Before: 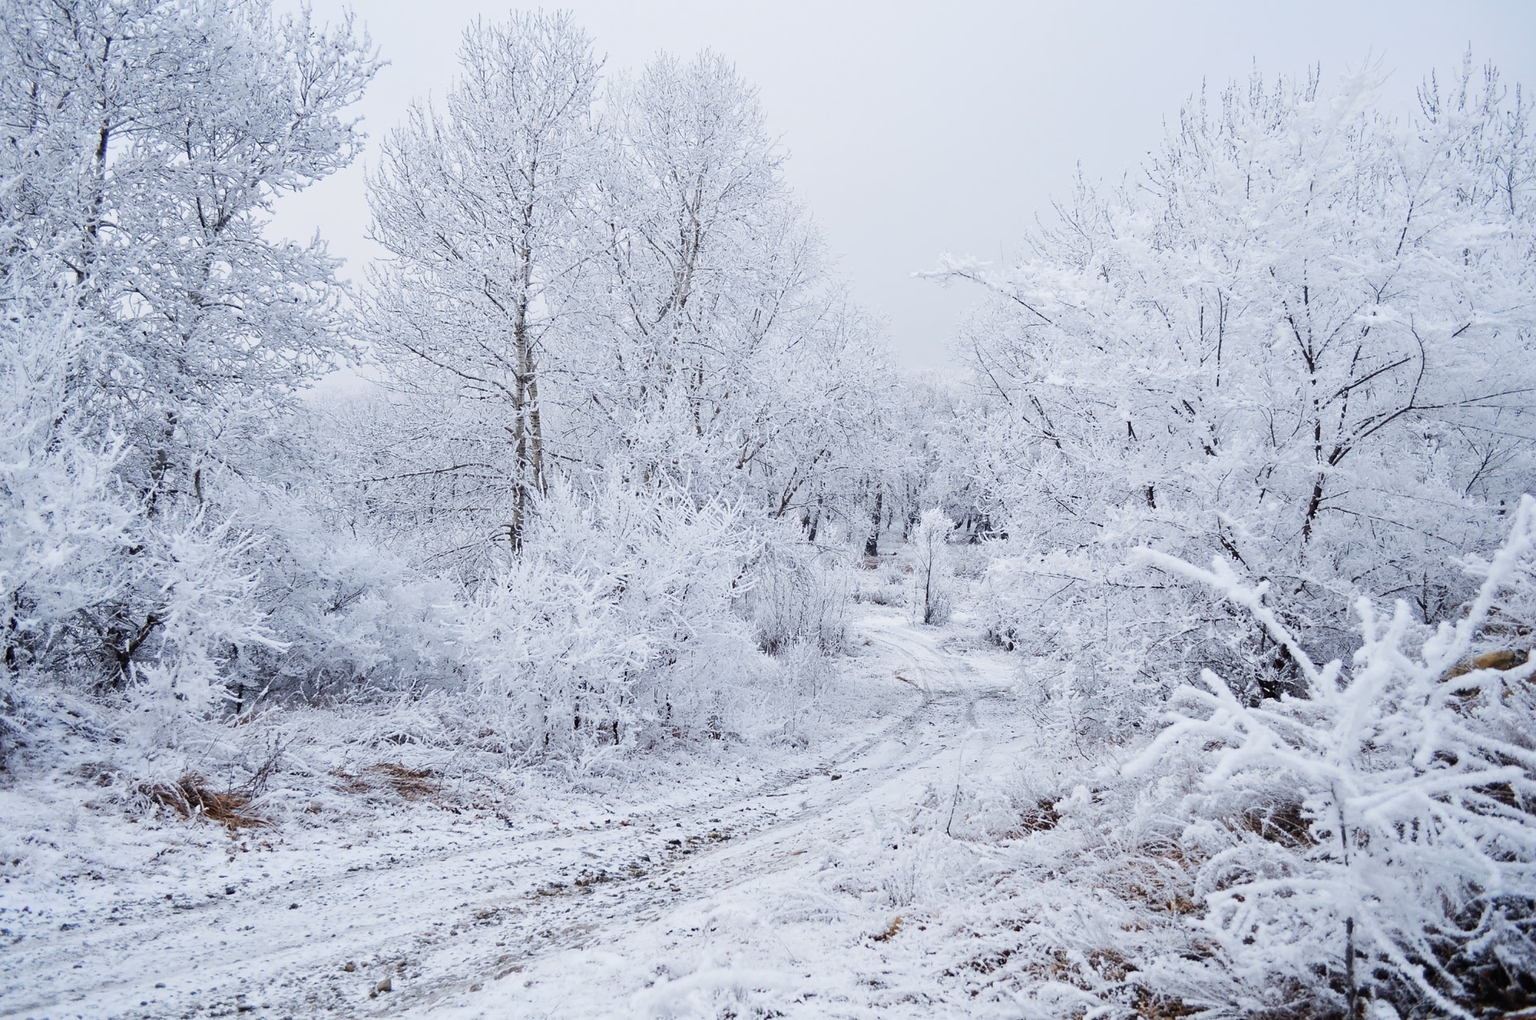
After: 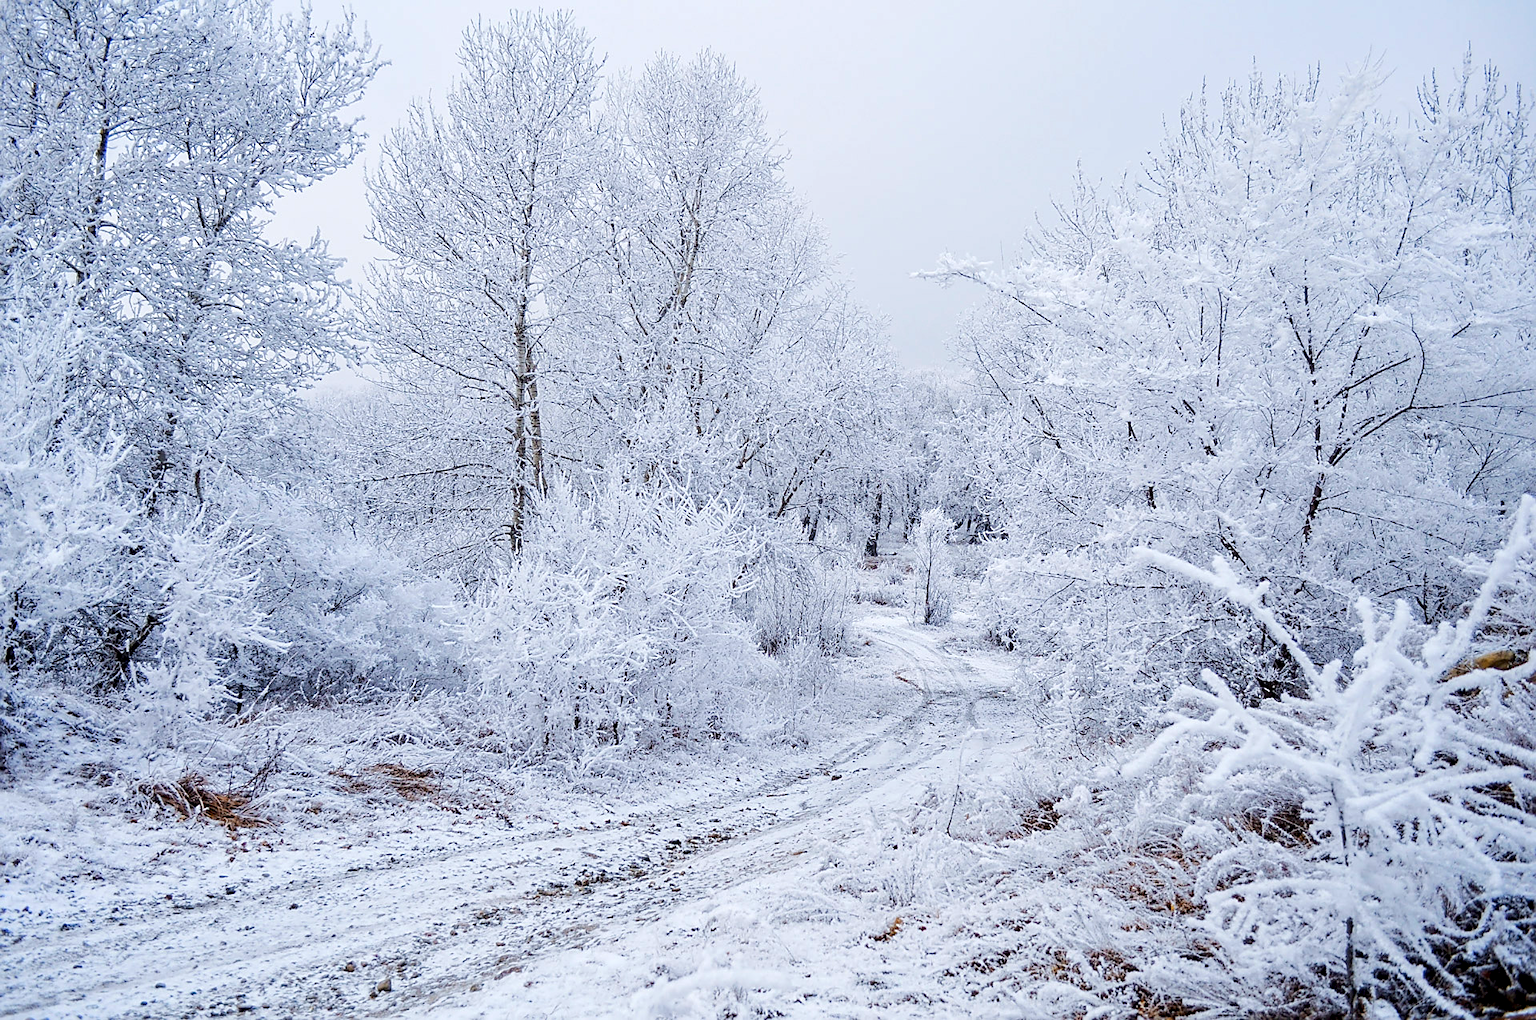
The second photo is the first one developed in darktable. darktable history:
local contrast: detail 142%
color balance rgb: perceptual saturation grading › global saturation 25%, perceptual brilliance grading › mid-tones 10%, perceptual brilliance grading › shadows 15%, global vibrance 20%
sharpen: on, module defaults
